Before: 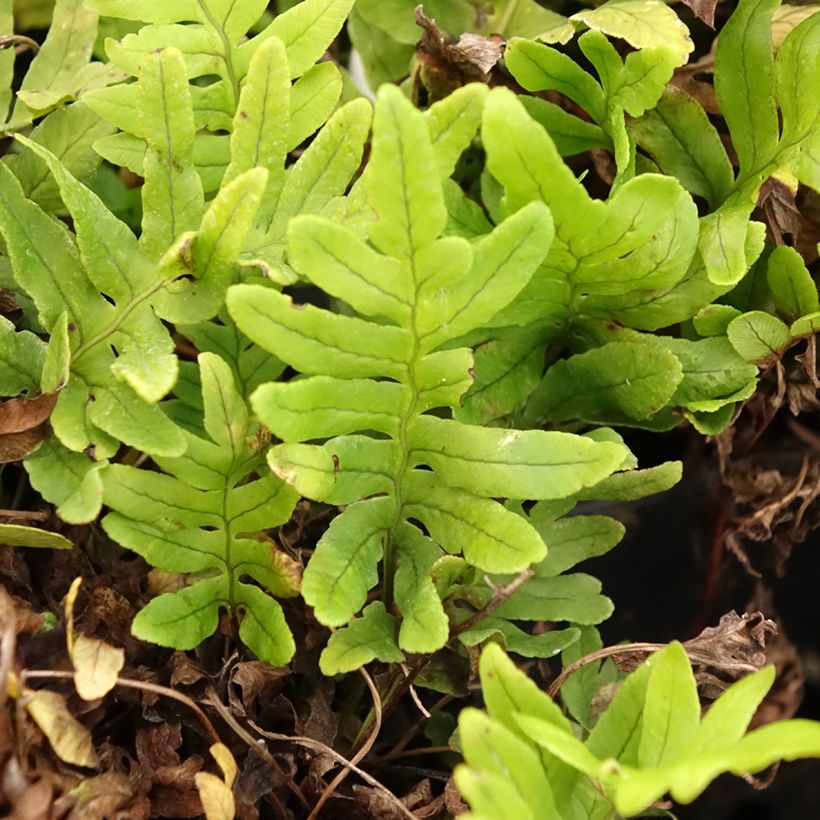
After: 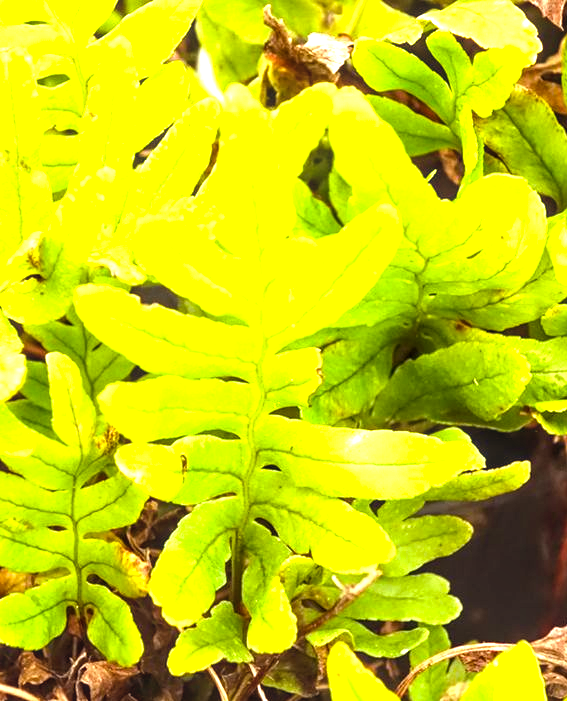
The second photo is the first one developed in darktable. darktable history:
exposure: black level correction 0, exposure 1.441 EV, compensate highlight preservation false
crop: left 18.595%, right 12.253%, bottom 14.47%
local contrast: on, module defaults
color balance rgb: power › chroma 1.523%, power › hue 26.36°, perceptual saturation grading › global saturation 19.511%, perceptual brilliance grading › highlights 4.49%, perceptual brilliance grading › shadows -9.221%, global vibrance 9.559%
